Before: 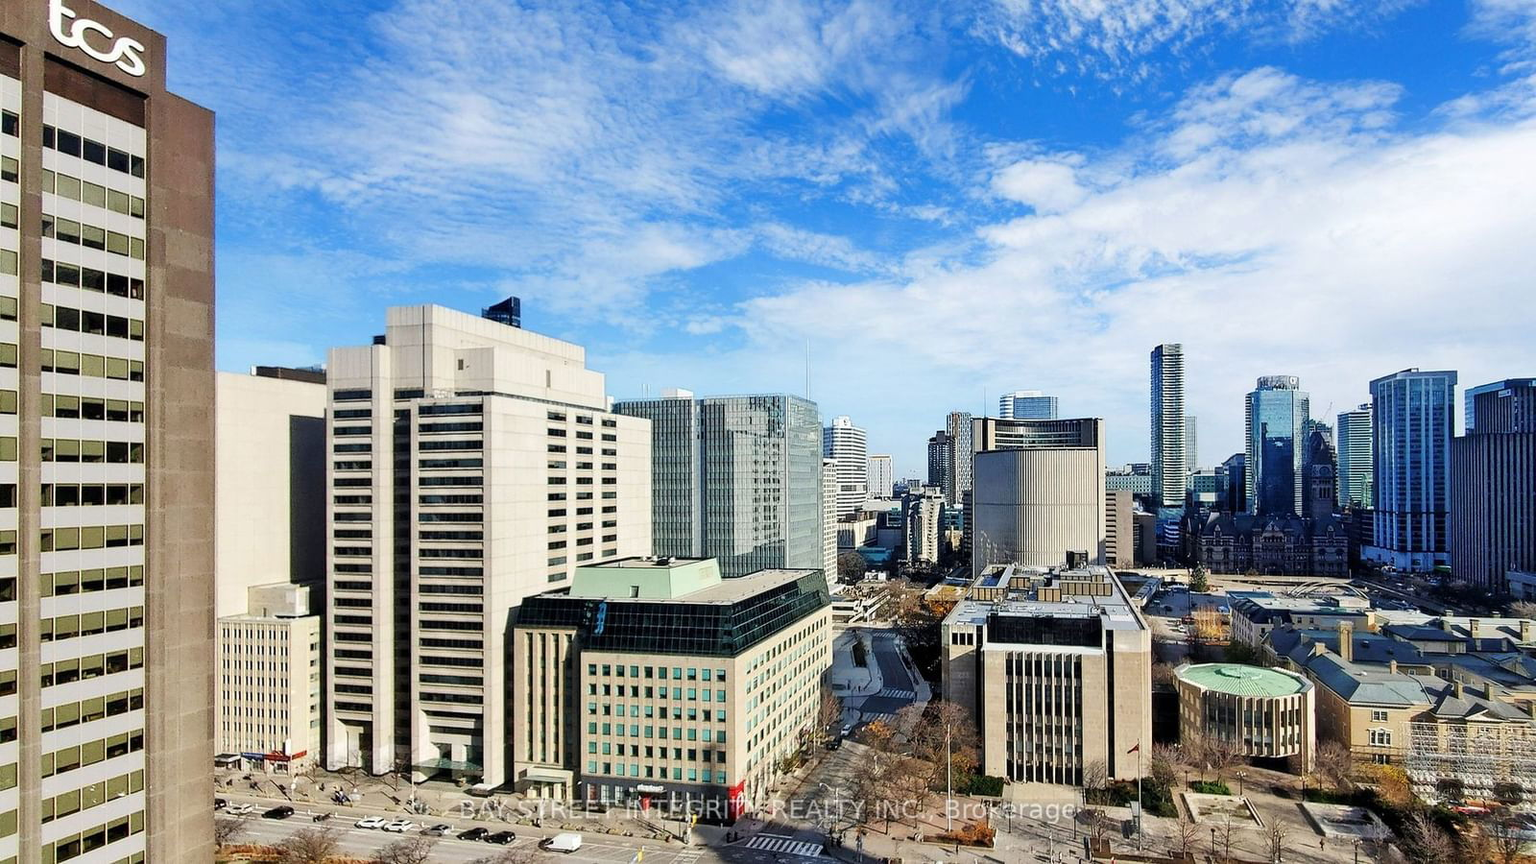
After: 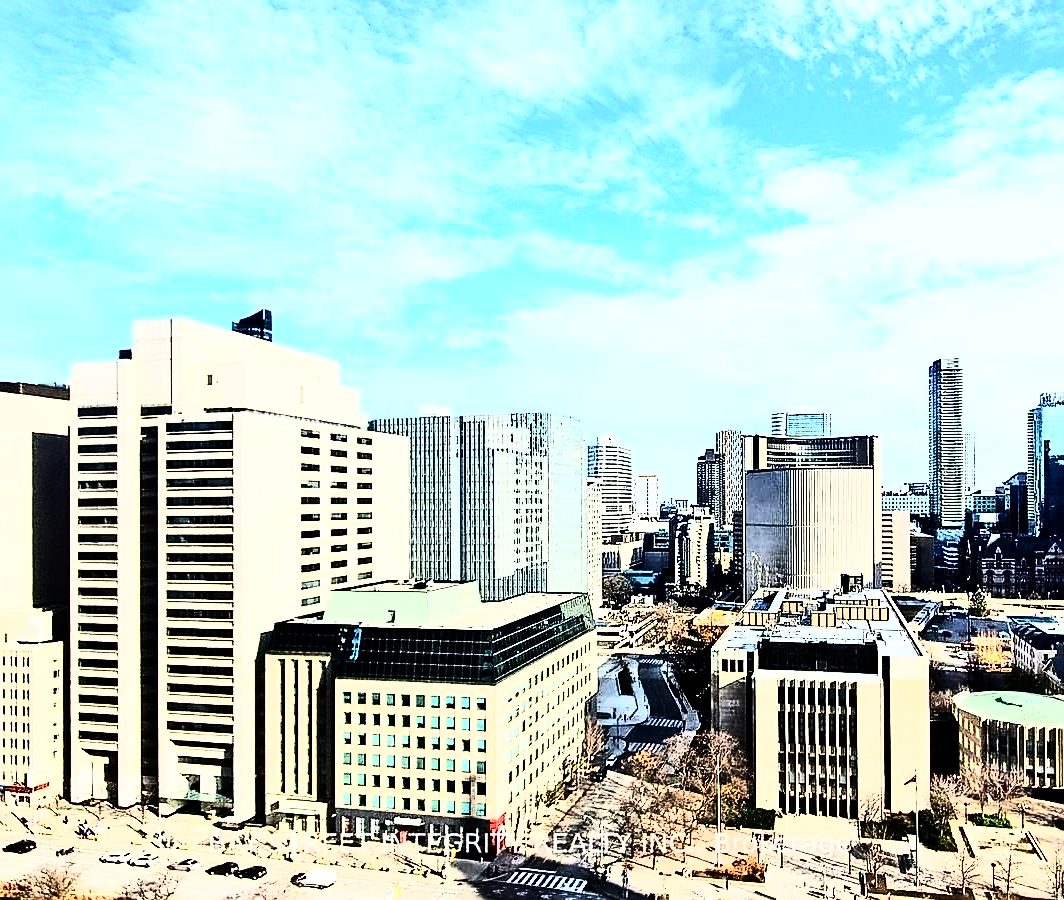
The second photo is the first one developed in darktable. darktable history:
sharpen: on, module defaults
rgb curve: curves: ch0 [(0, 0) (0.21, 0.15) (0.24, 0.21) (0.5, 0.75) (0.75, 0.96) (0.89, 0.99) (1, 1)]; ch1 [(0, 0.02) (0.21, 0.13) (0.25, 0.2) (0.5, 0.67) (0.75, 0.9) (0.89, 0.97) (1, 1)]; ch2 [(0, 0.02) (0.21, 0.13) (0.25, 0.2) (0.5, 0.67) (0.75, 0.9) (0.89, 0.97) (1, 1)], compensate middle gray true
contrast brightness saturation: contrast 0.39, brightness 0.1
crop: left 16.899%, right 16.556%
